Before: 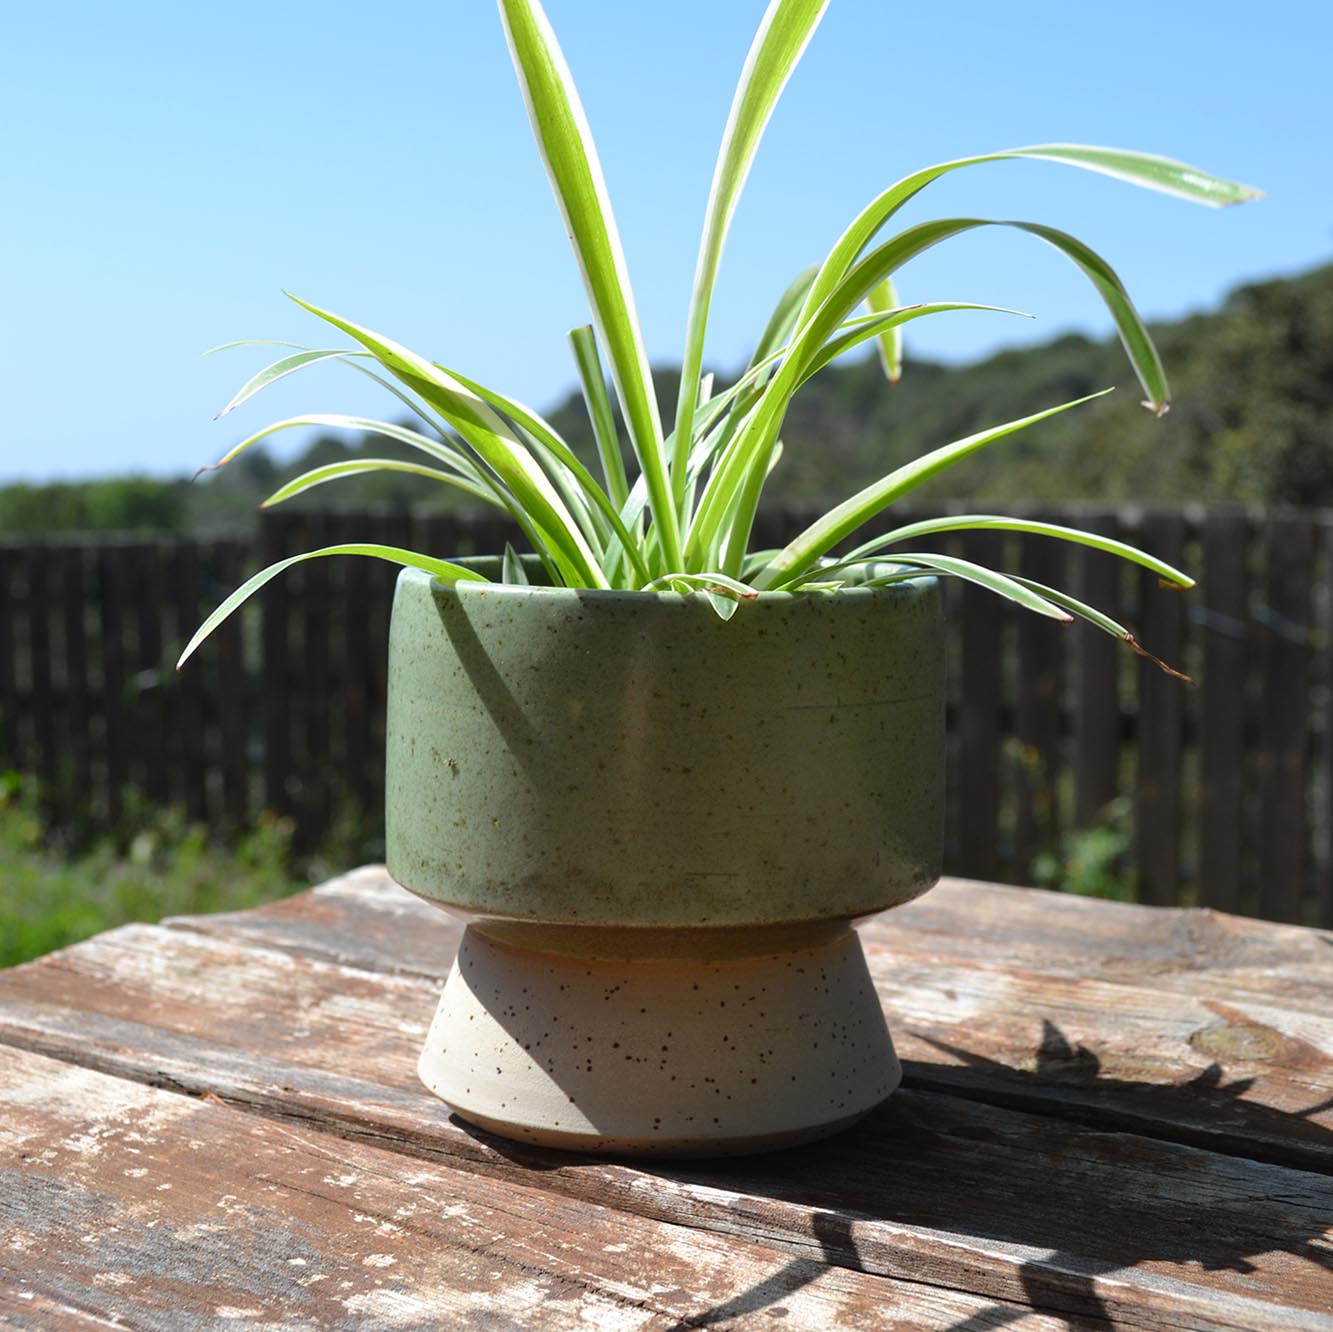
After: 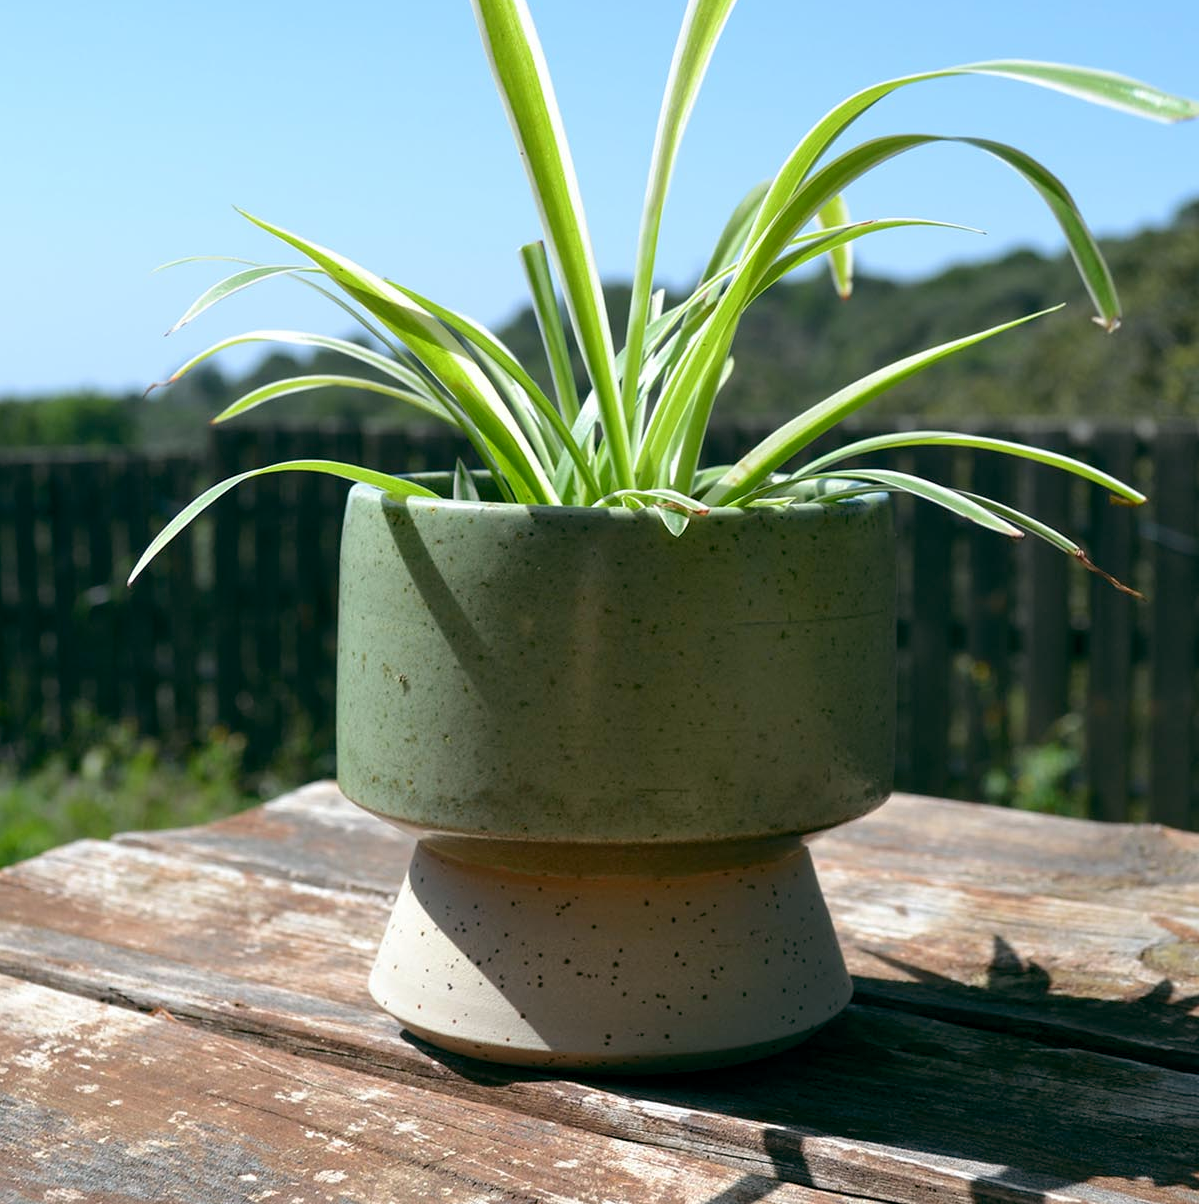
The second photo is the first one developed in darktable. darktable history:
crop: left 3.714%, top 6.368%, right 6.292%, bottom 3.215%
exposure: black level correction 0, compensate highlight preservation false
color balance rgb: global offset › luminance -0.313%, global offset › chroma 0.112%, global offset › hue 162.66°, perceptual saturation grading › global saturation -0.08%
